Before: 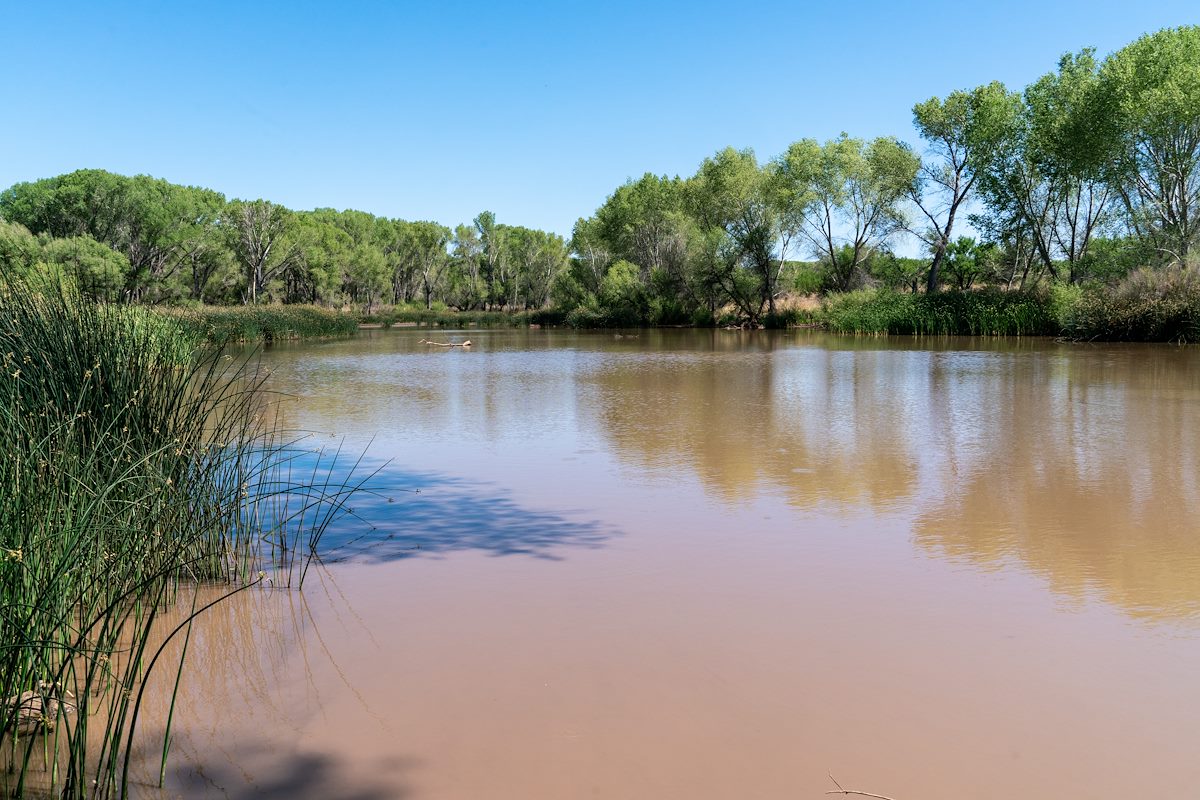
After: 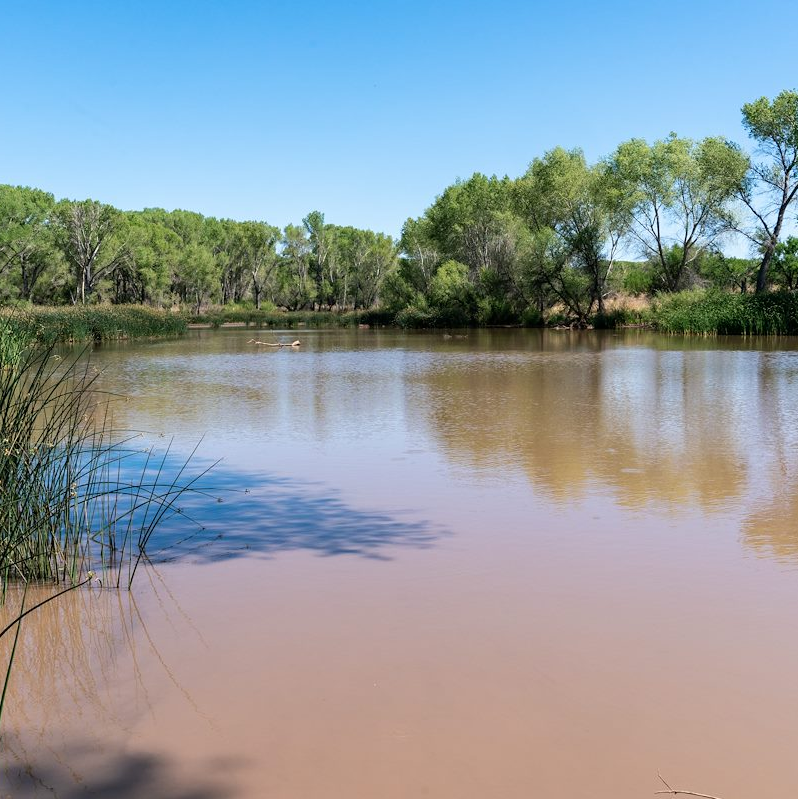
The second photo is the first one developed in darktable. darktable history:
crop and rotate: left 14.294%, right 19.159%
